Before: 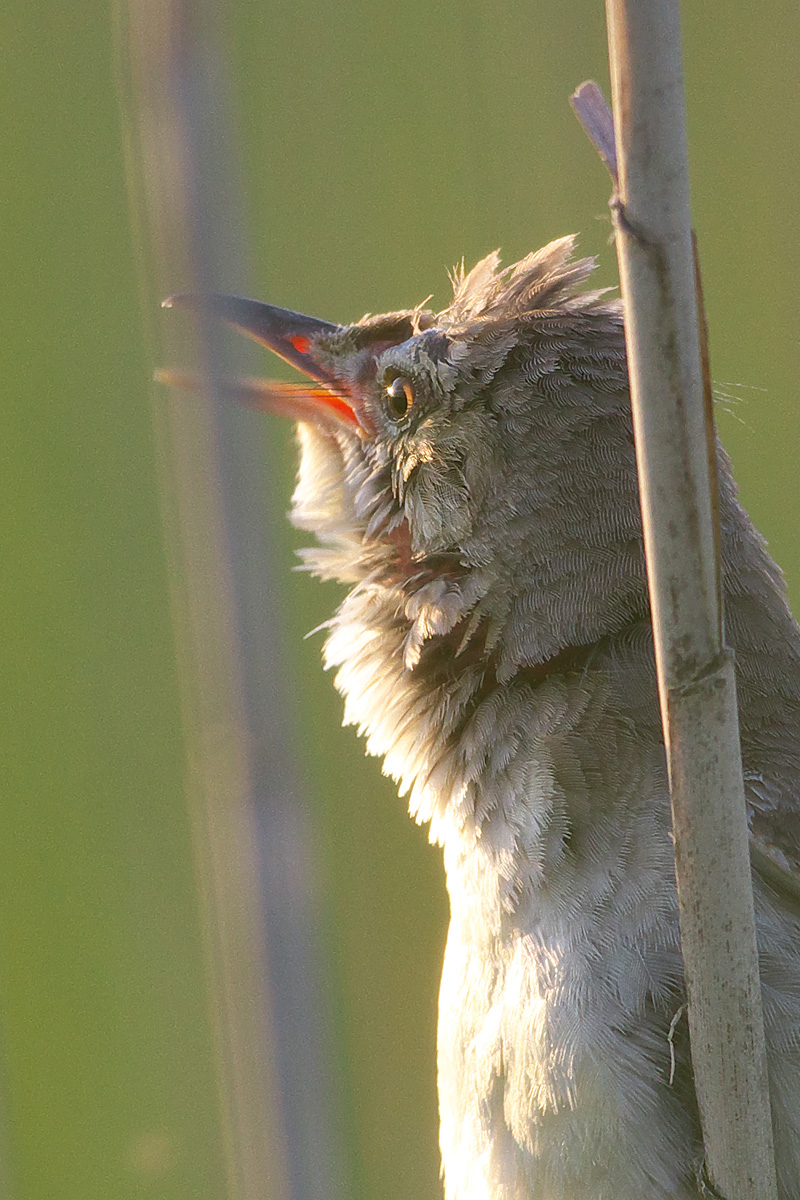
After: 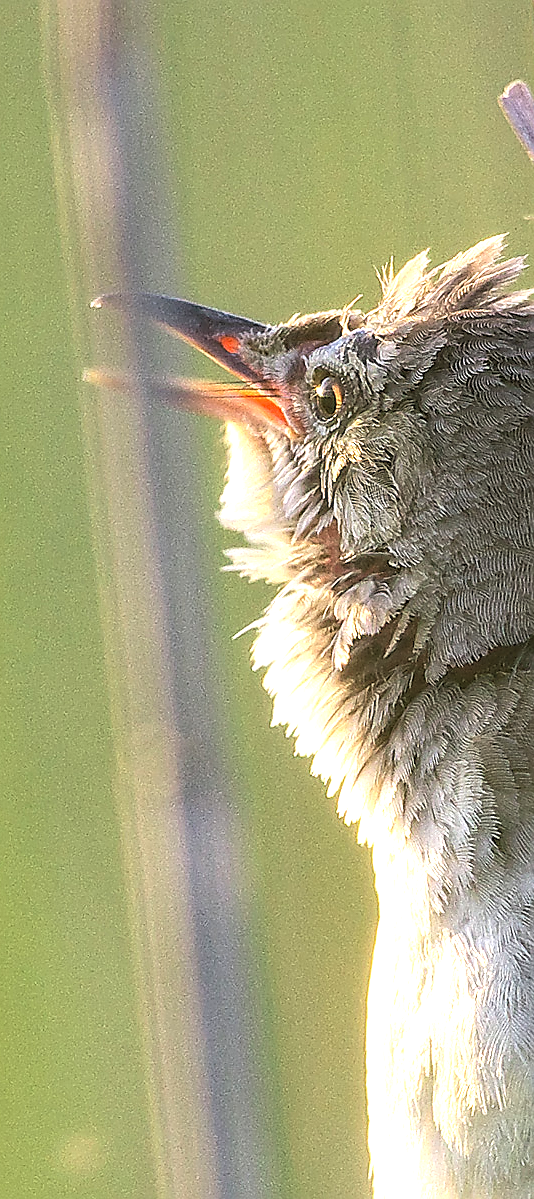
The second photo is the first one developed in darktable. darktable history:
local contrast: on, module defaults
crop and rotate: left 8.884%, right 24.285%
sharpen: radius 1.428, amount 1.262, threshold 0.793
contrast brightness saturation: contrast 0.136, brightness 0.215
levels: levels [0.062, 0.494, 0.925]
haze removal: compatibility mode true, adaptive false
exposure: exposure -0.012 EV, compensate highlight preservation false
tone equalizer: -8 EV -0.387 EV, -7 EV -0.395 EV, -6 EV -0.327 EV, -5 EV -0.22 EV, -3 EV 0.256 EV, -2 EV 0.352 EV, -1 EV 0.408 EV, +0 EV 0.408 EV, edges refinement/feathering 500, mask exposure compensation -1.57 EV, preserve details no
